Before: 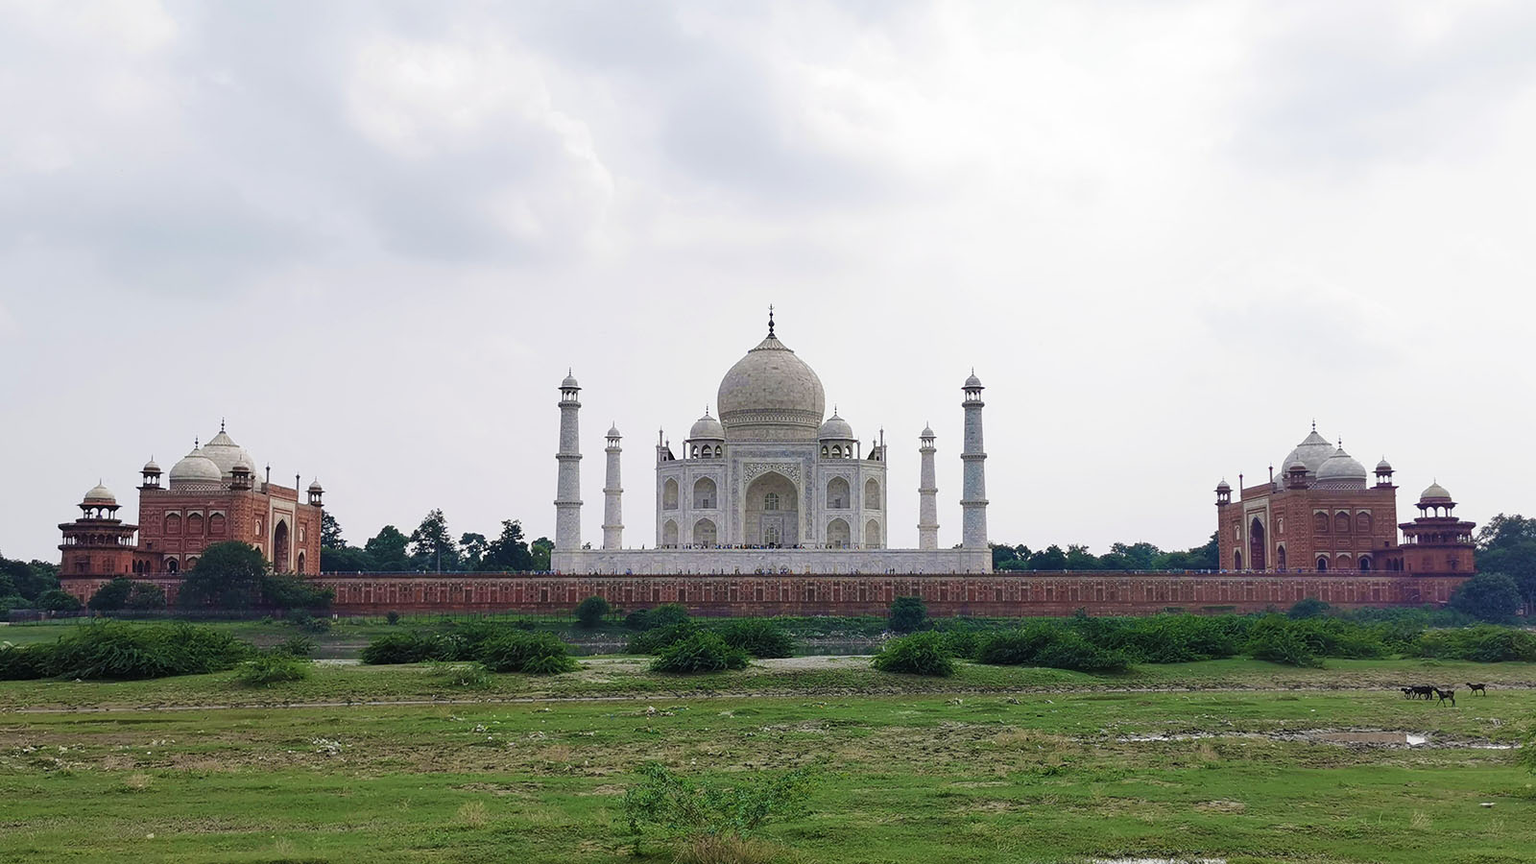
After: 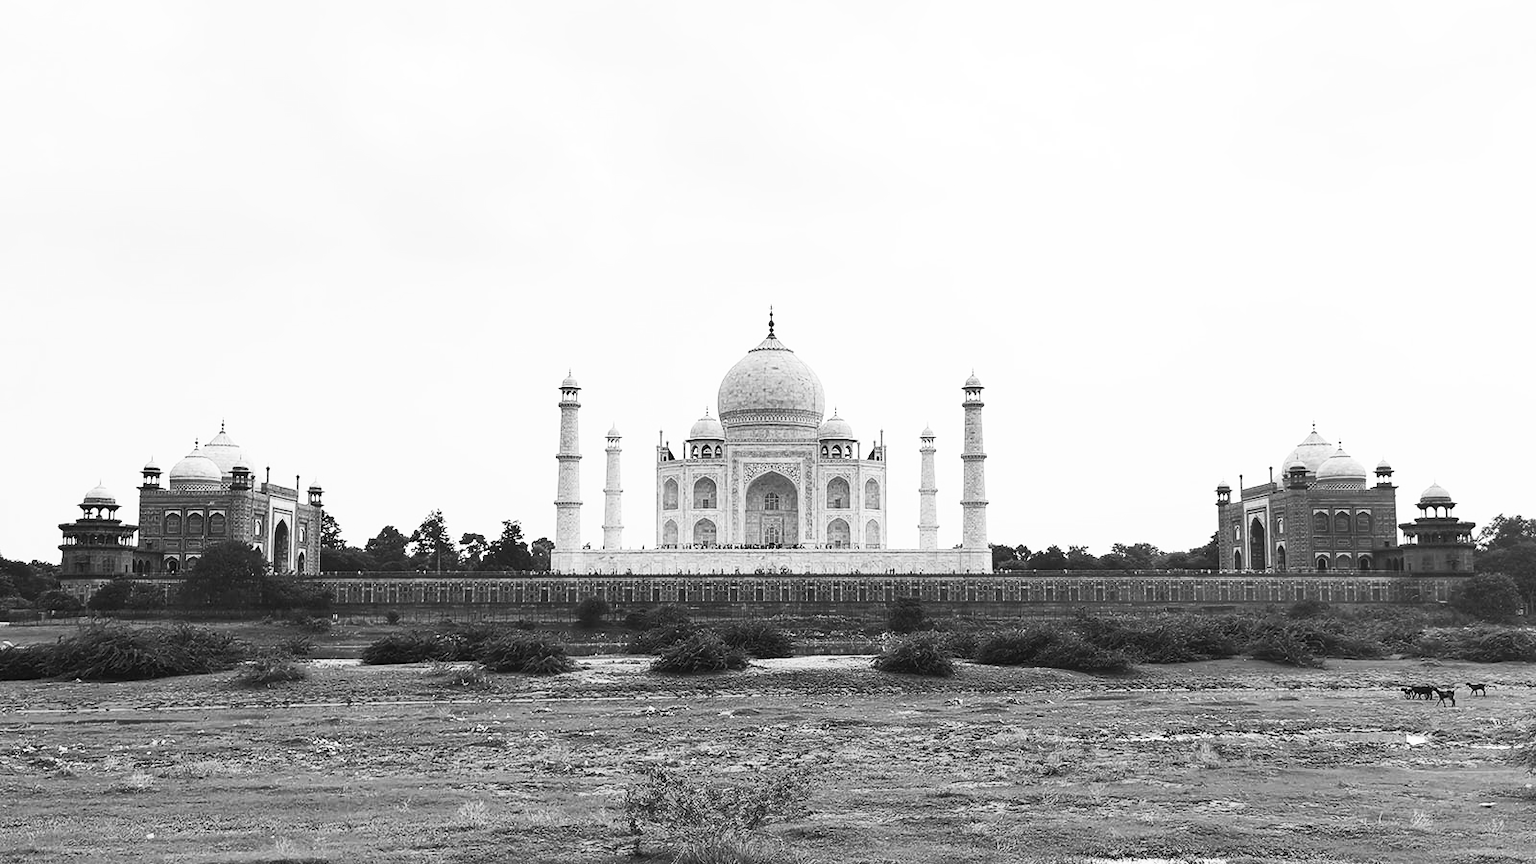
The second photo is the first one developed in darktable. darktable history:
contrast brightness saturation: contrast 0.53, brightness 0.47, saturation -1
white balance: red 0.925, blue 1.046
